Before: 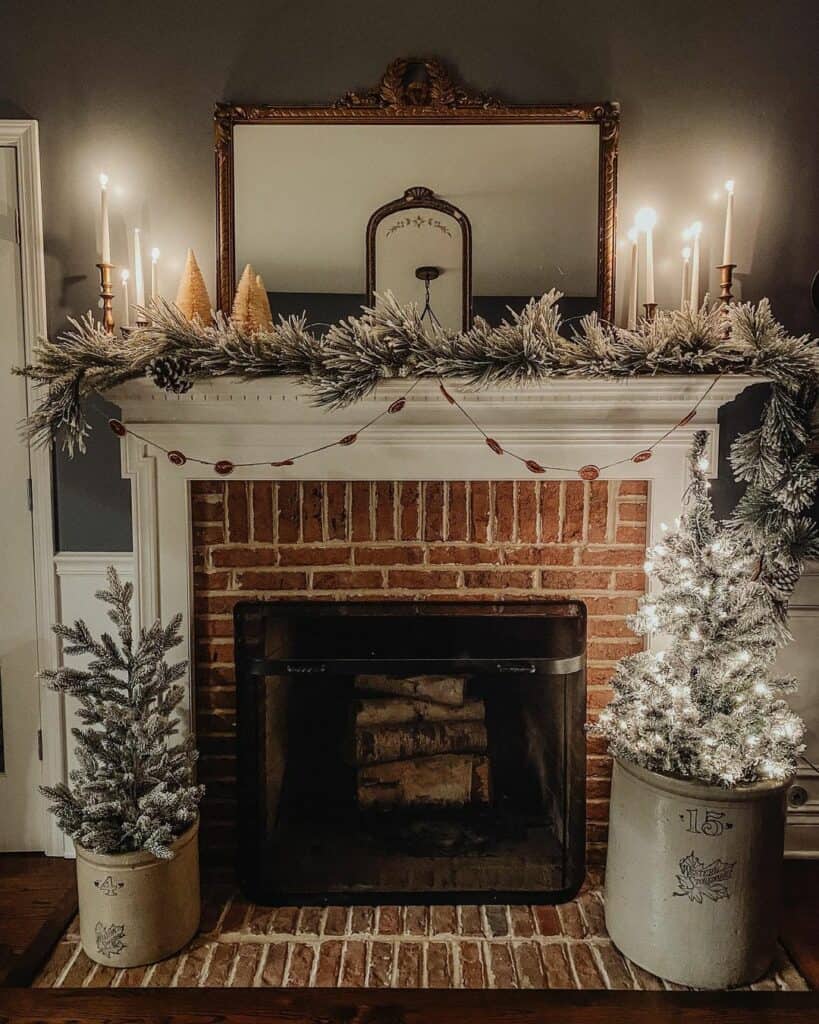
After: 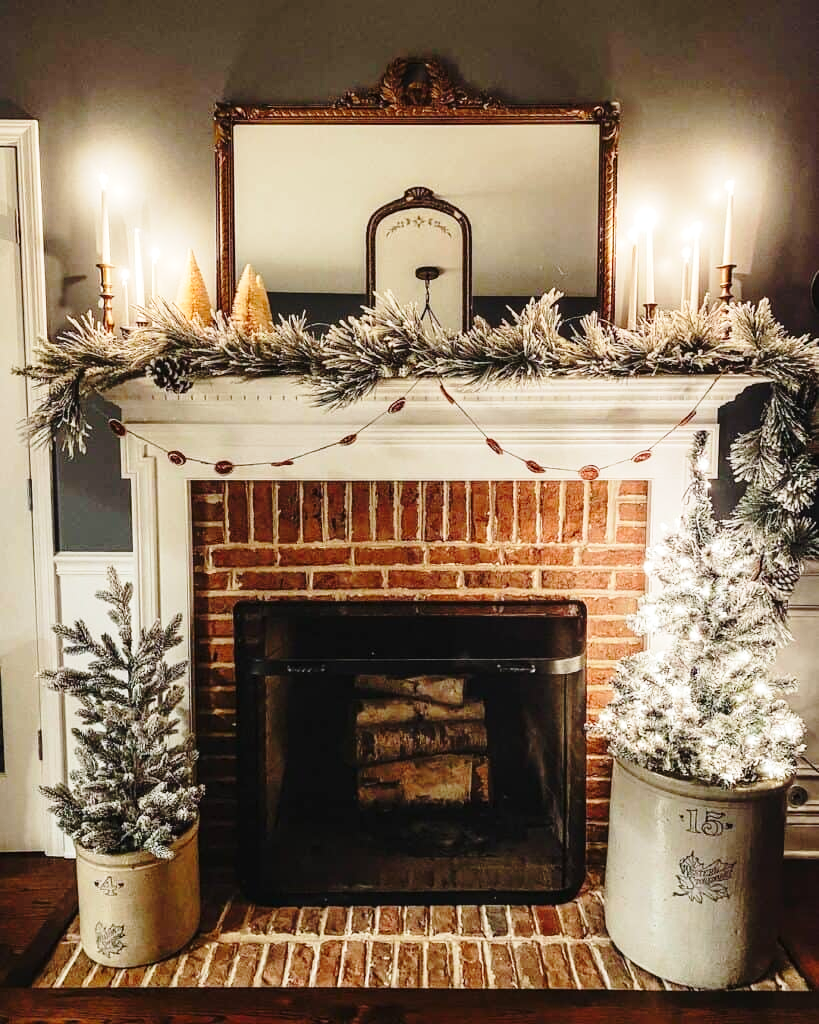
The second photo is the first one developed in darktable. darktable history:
exposure: black level correction 0, exposure 0.498 EV, compensate highlight preservation false
base curve: curves: ch0 [(0, 0) (0.028, 0.03) (0.121, 0.232) (0.46, 0.748) (0.859, 0.968) (1, 1)], preserve colors none
